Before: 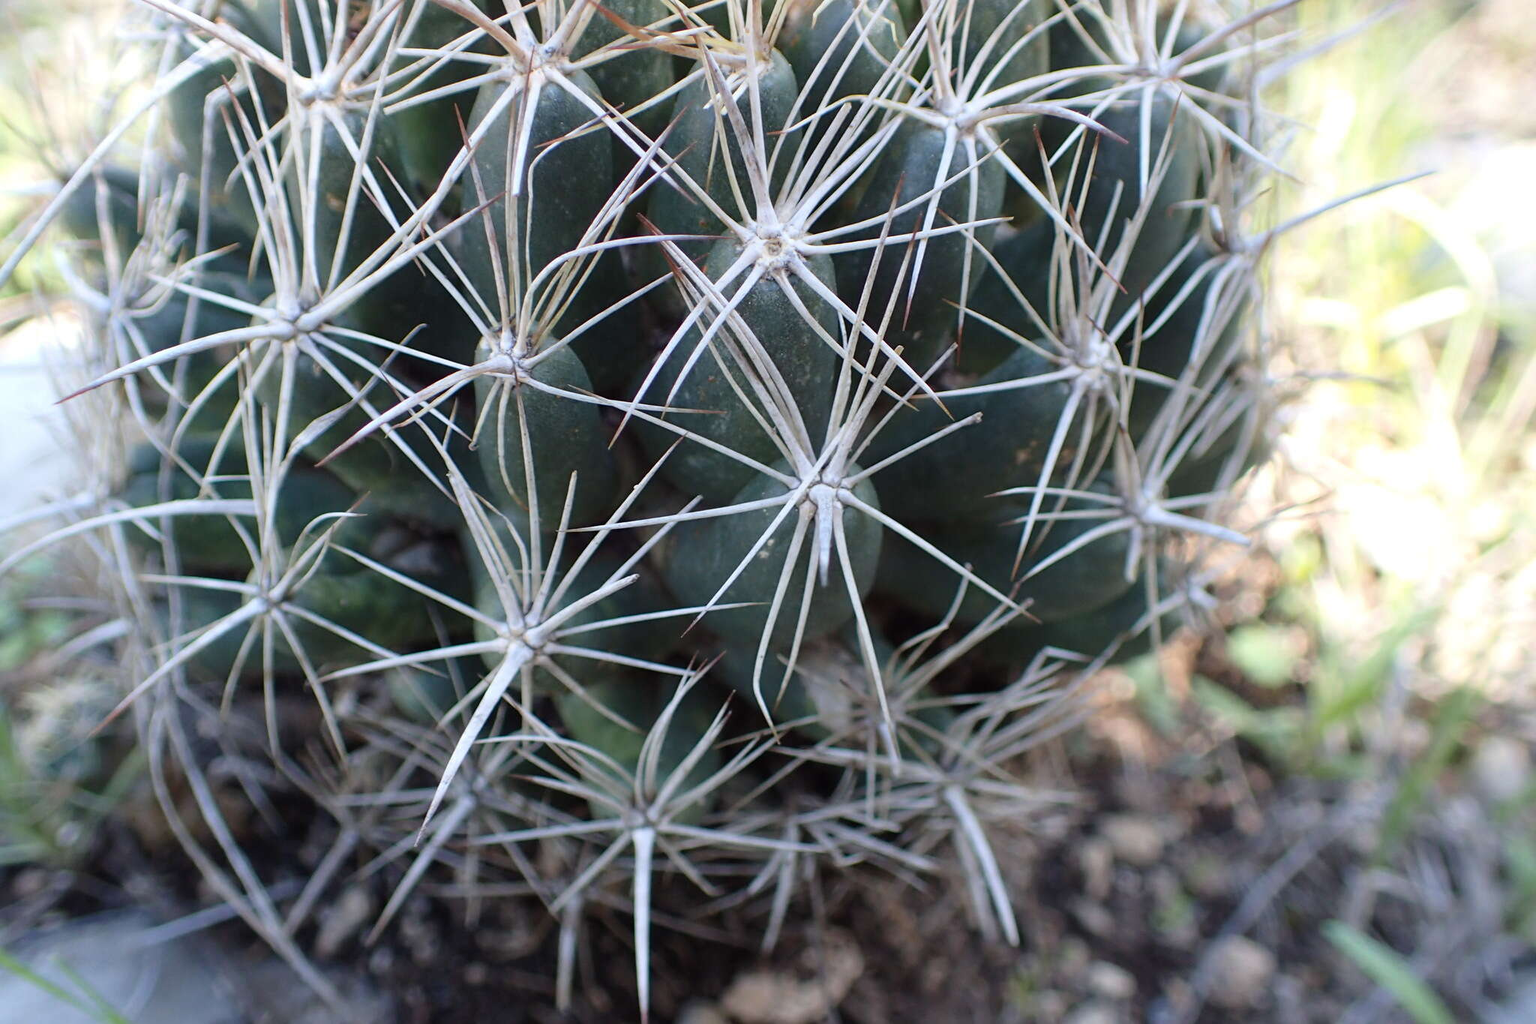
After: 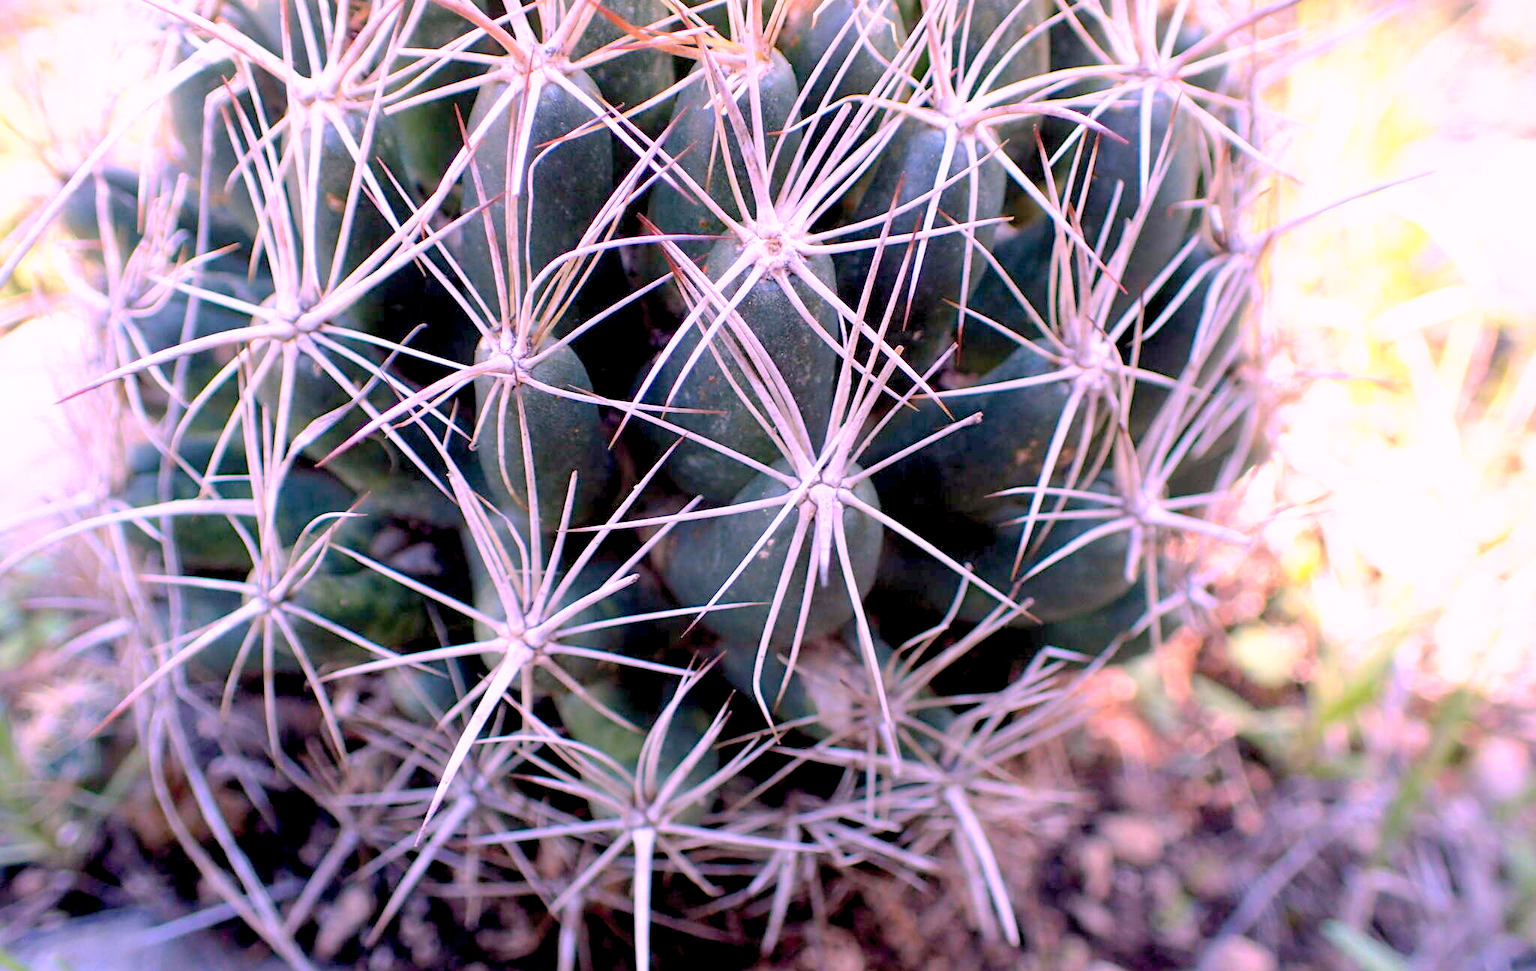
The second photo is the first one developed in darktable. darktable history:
contrast brightness saturation: contrast 0.07, brightness 0.18, saturation 0.4
crop and rotate: top 0%, bottom 5.097%
white balance: red 1.188, blue 1.11
base curve: curves: ch0 [(0.017, 0) (0.425, 0.441) (0.844, 0.933) (1, 1)], preserve colors none
